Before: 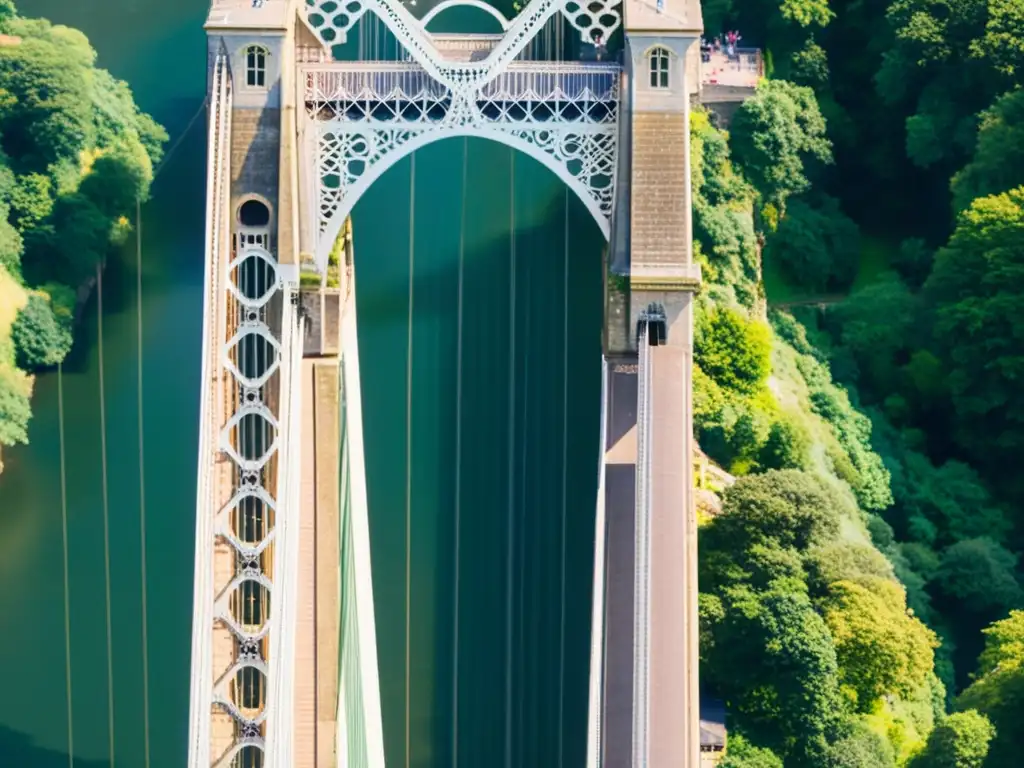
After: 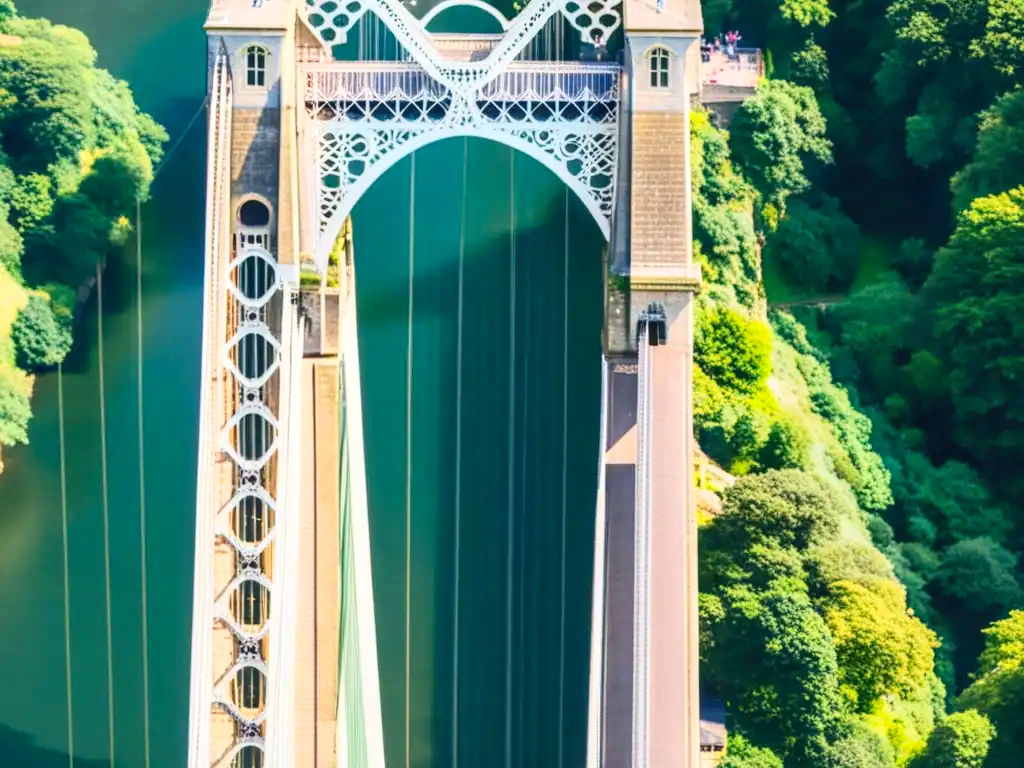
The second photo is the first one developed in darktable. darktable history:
contrast brightness saturation: contrast 0.204, brightness 0.165, saturation 0.223
local contrast: on, module defaults
